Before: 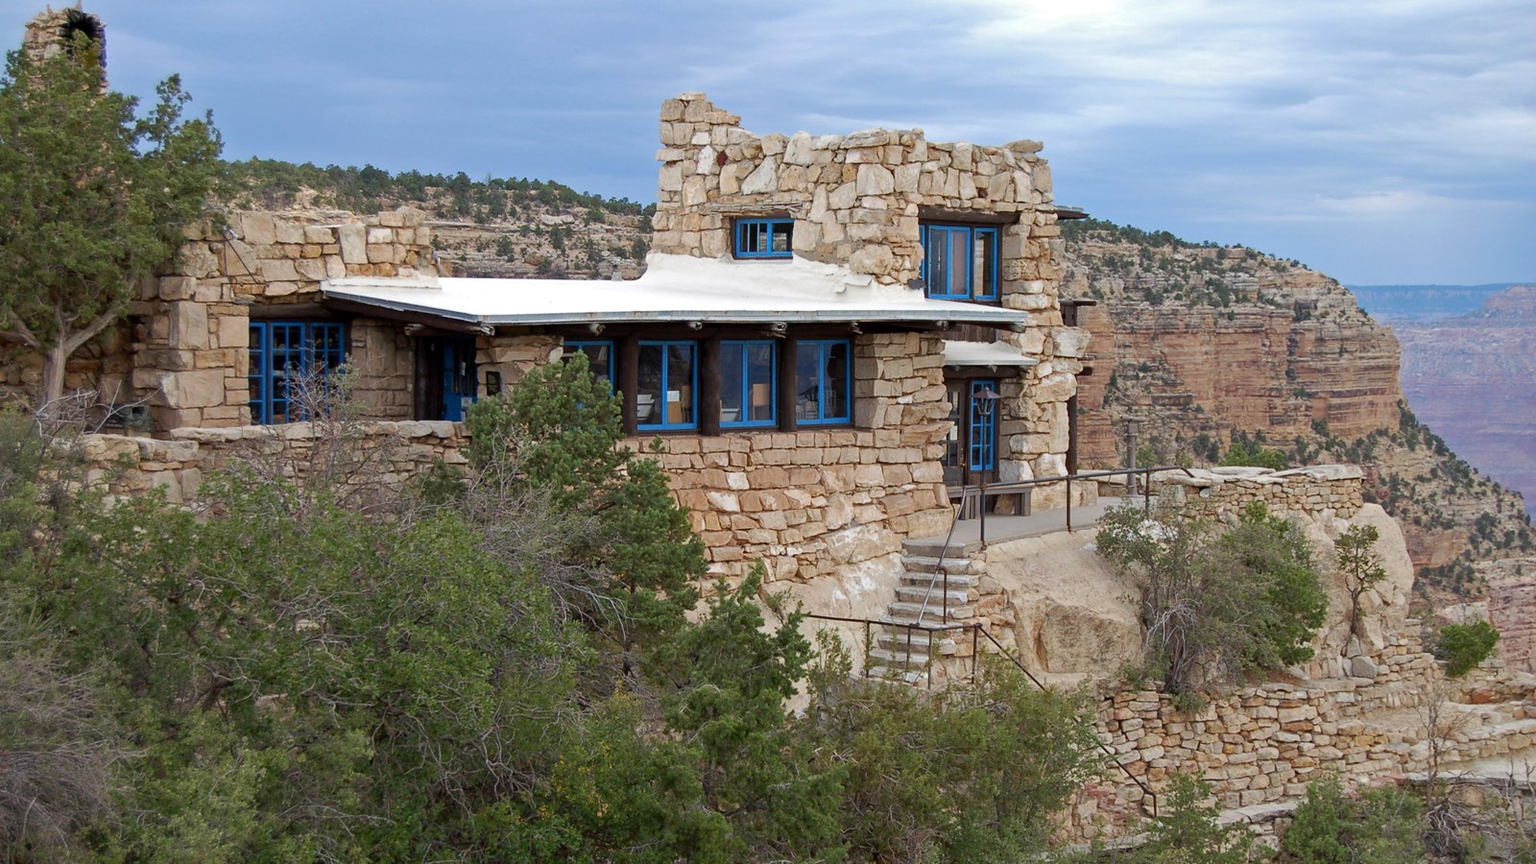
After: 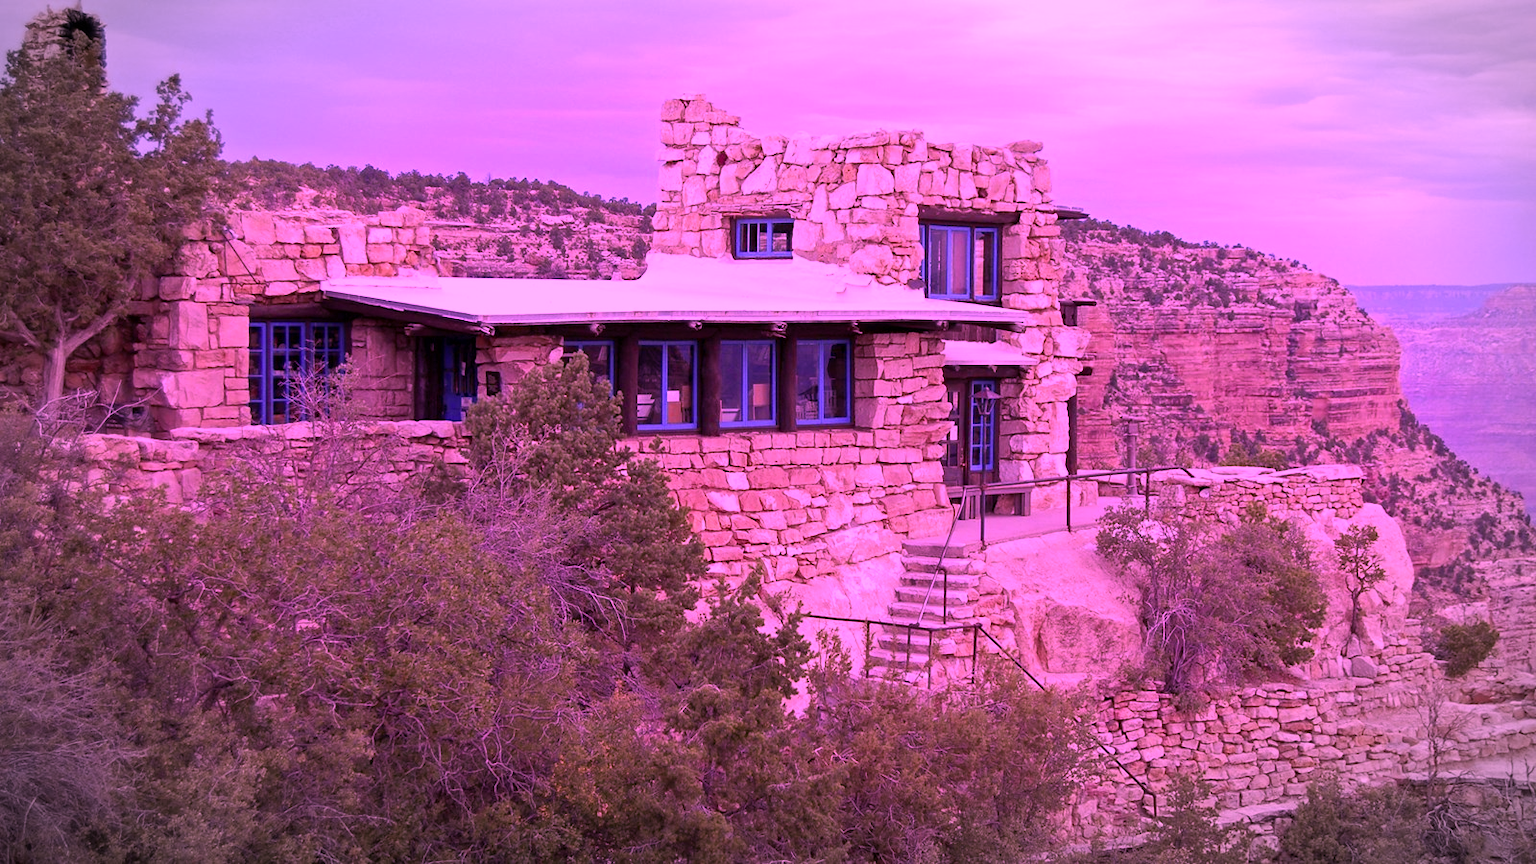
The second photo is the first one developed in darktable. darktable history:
contrast brightness saturation: contrast 0.1, brightness 0.031, saturation 0.093
vignetting: automatic ratio true
color calibration: illuminant custom, x 0.262, y 0.52, temperature 7018.3 K
